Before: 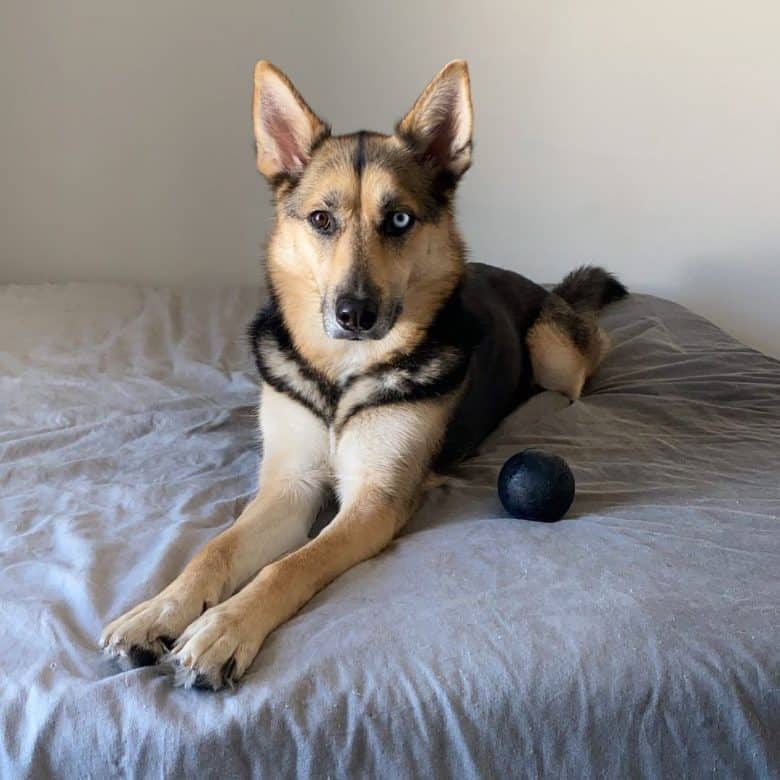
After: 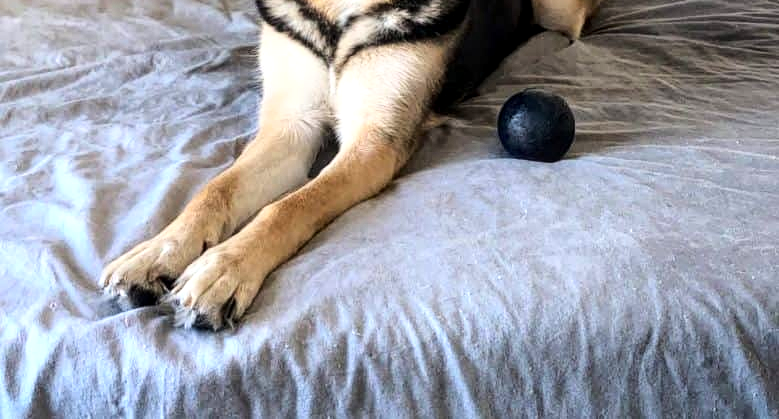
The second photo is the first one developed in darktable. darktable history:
local contrast: highlights 96%, shadows 88%, detail 160%, midtone range 0.2
base curve: curves: ch0 [(0, 0) (0.028, 0.03) (0.121, 0.232) (0.46, 0.748) (0.859, 0.968) (1, 1)]
crop and rotate: top 46.156%, right 0.042%
shadows and highlights: shadows 12.57, white point adjustment 1.25, soften with gaussian
